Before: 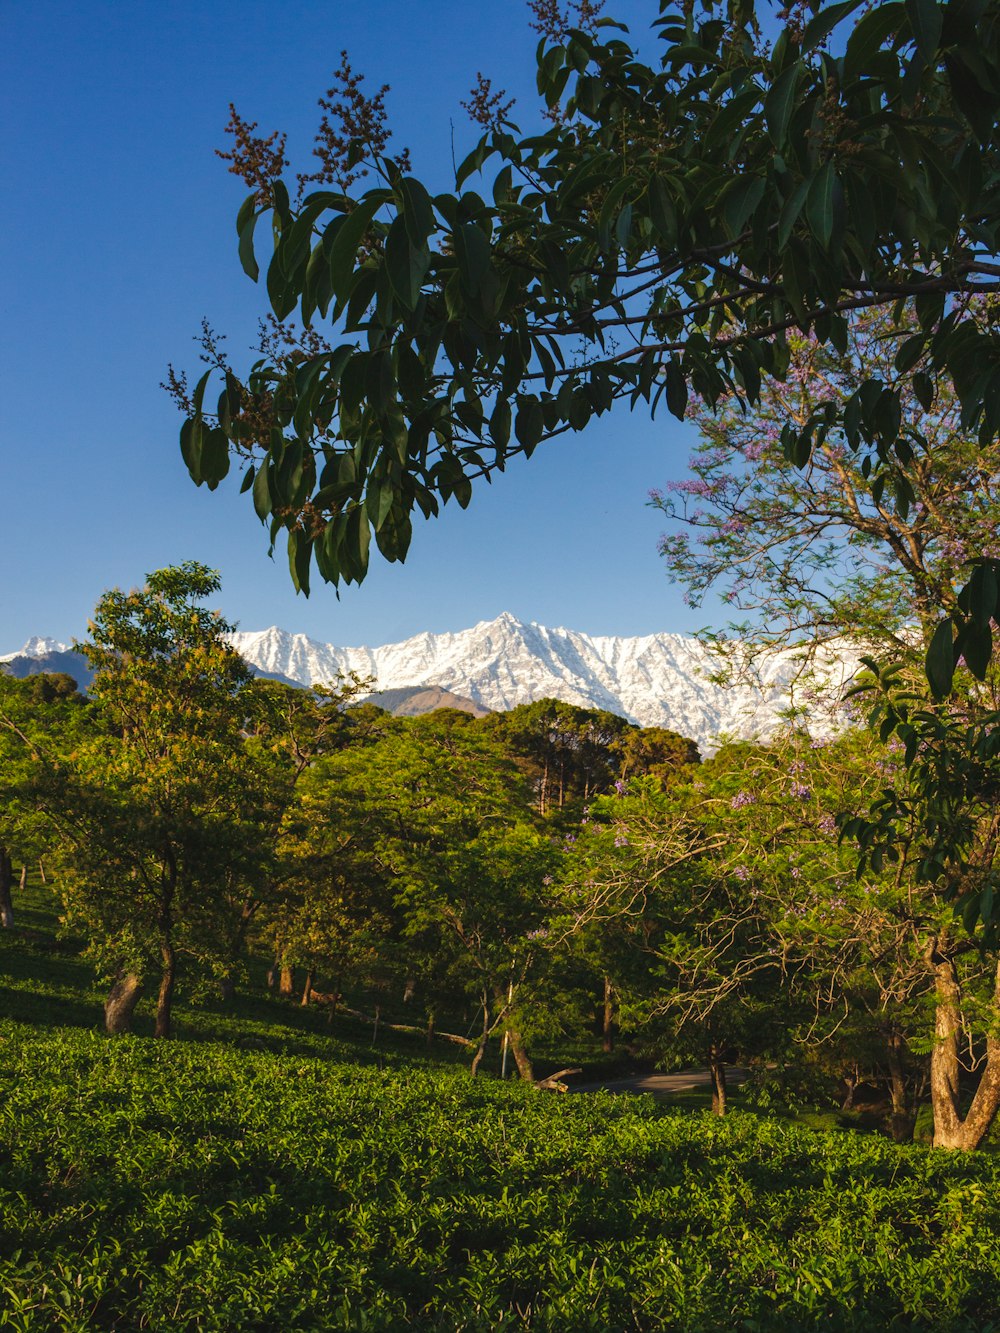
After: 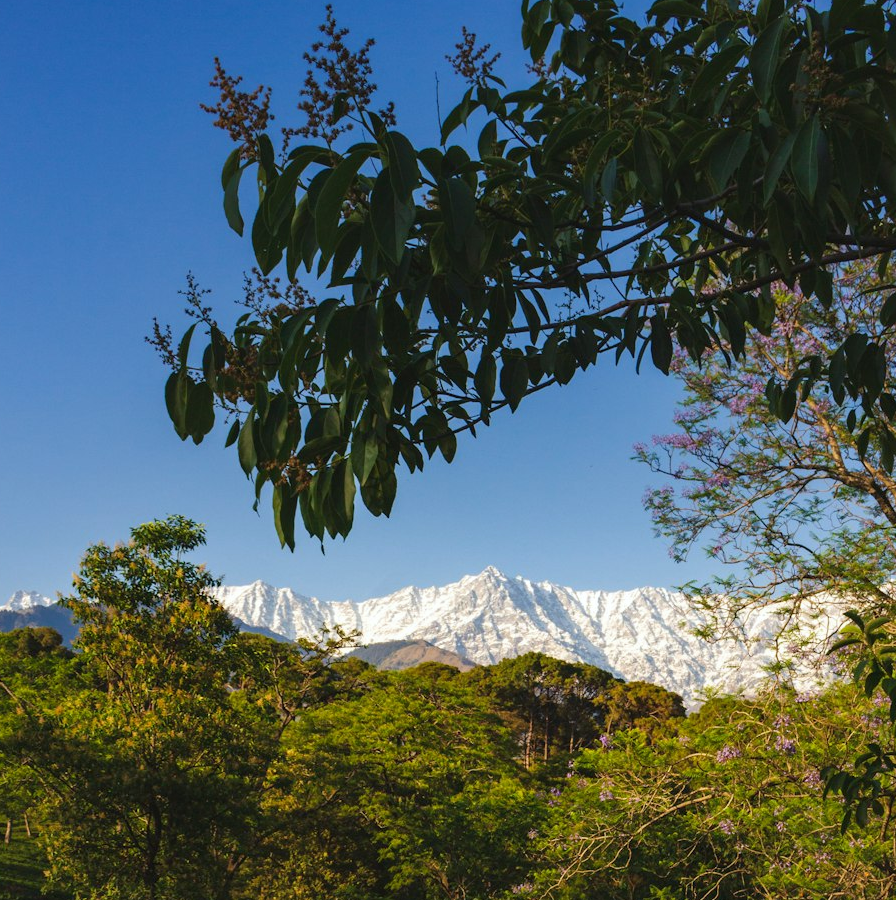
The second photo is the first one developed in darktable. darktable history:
crop: left 1.509%, top 3.452%, right 7.696%, bottom 28.452%
white balance: red 0.988, blue 1.017
